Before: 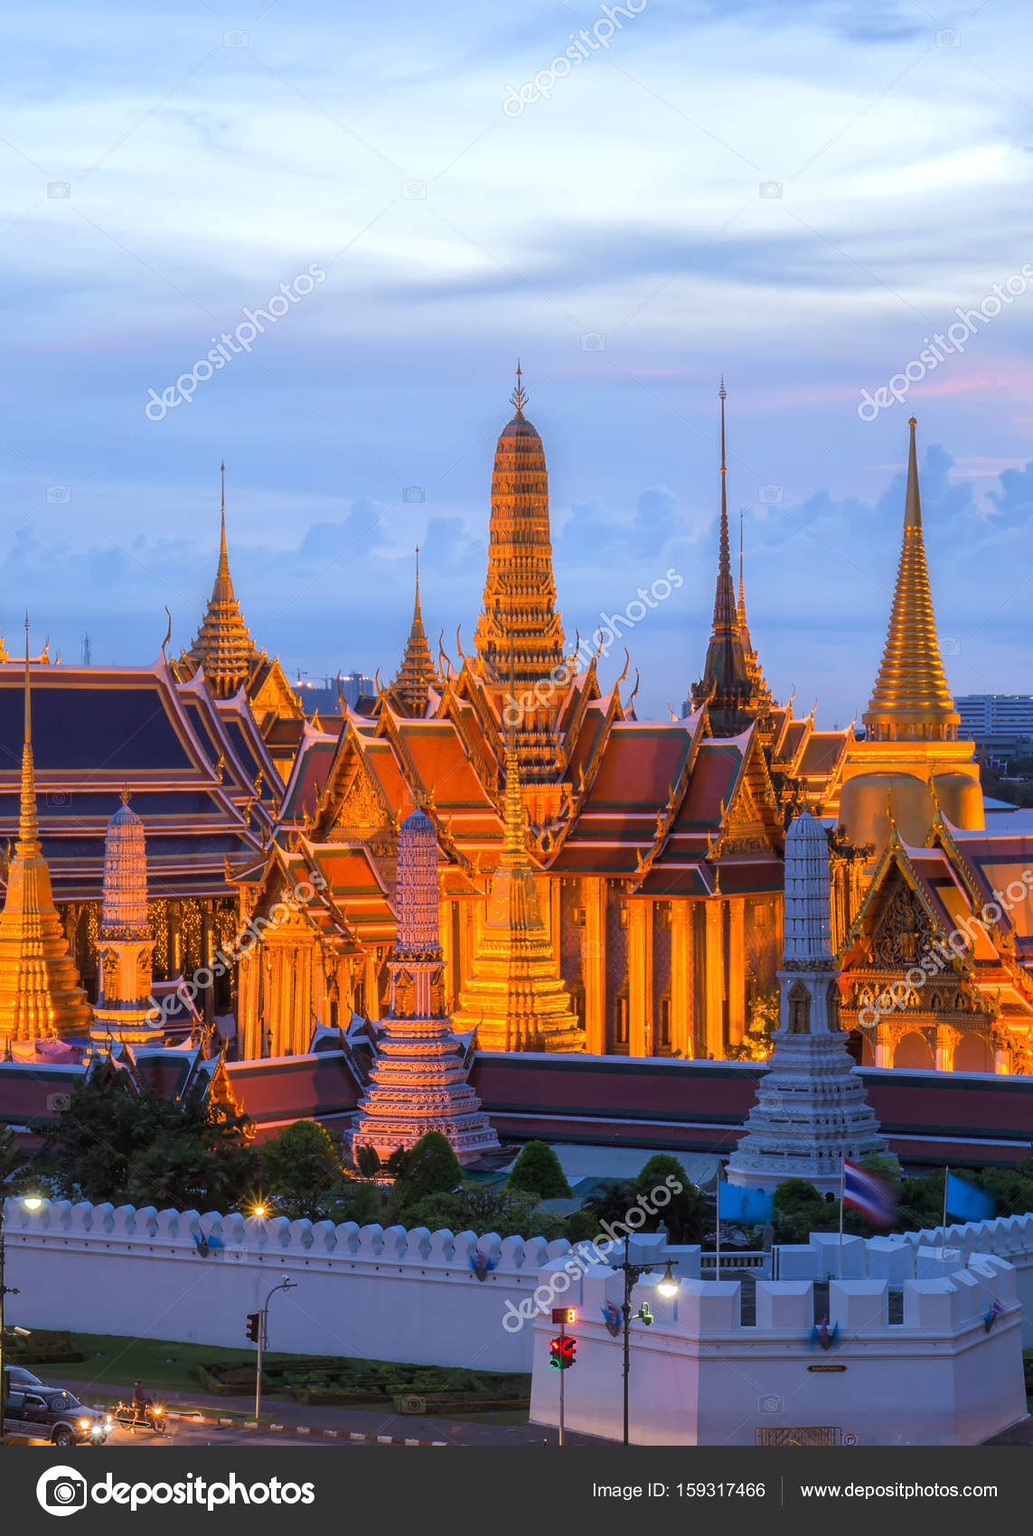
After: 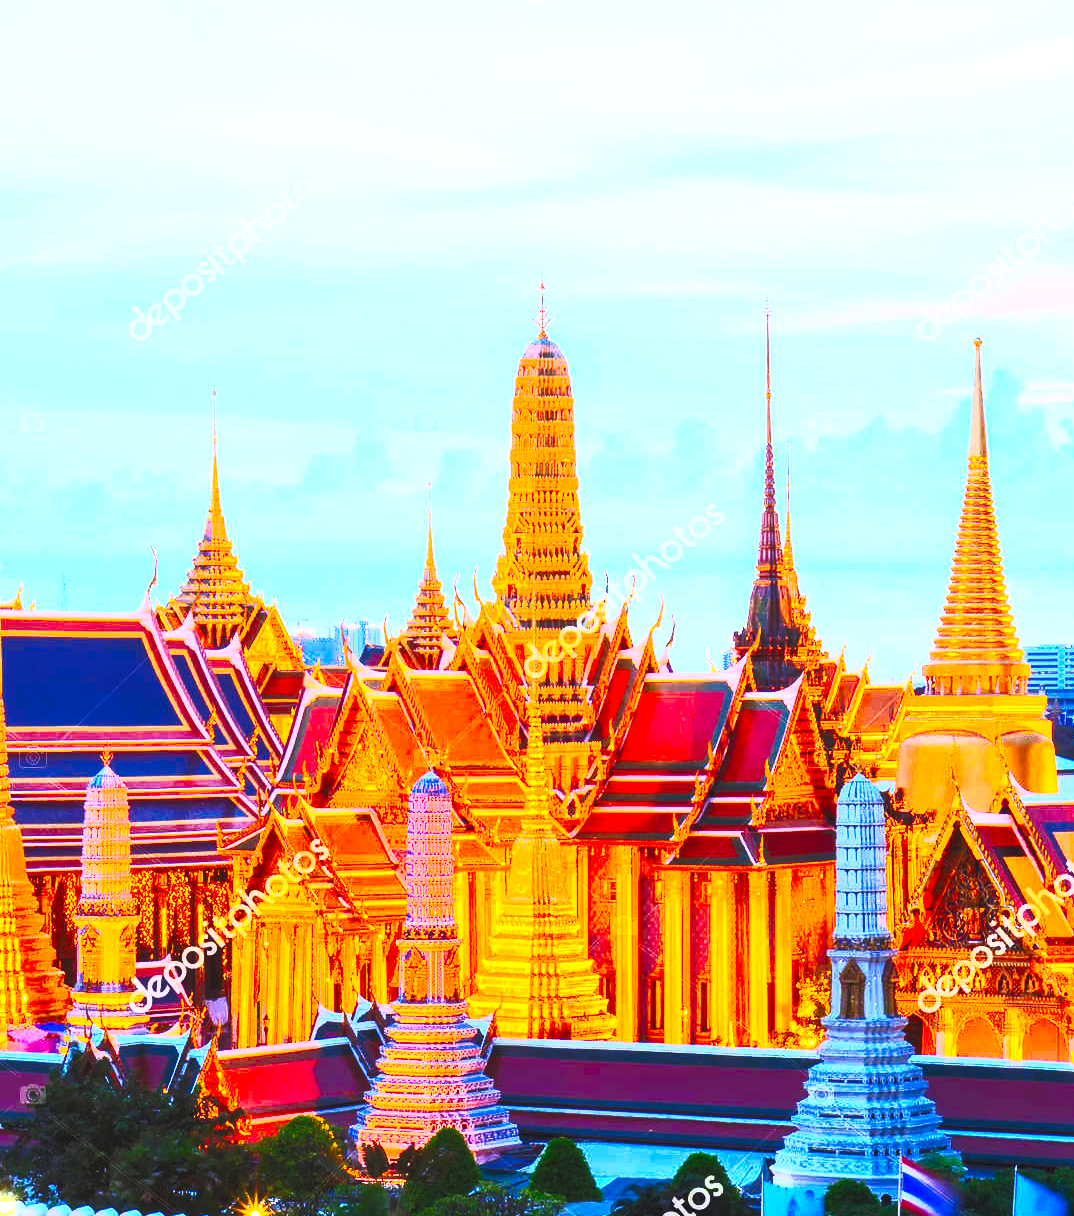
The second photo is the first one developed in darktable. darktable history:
contrast brightness saturation: contrast 0.984, brightness 0.994, saturation 0.994
base curve: curves: ch0 [(0, 0) (0.028, 0.03) (0.121, 0.232) (0.46, 0.748) (0.859, 0.968) (1, 1)], preserve colors none
crop: left 2.862%, top 7.375%, right 3.054%, bottom 20.19%
